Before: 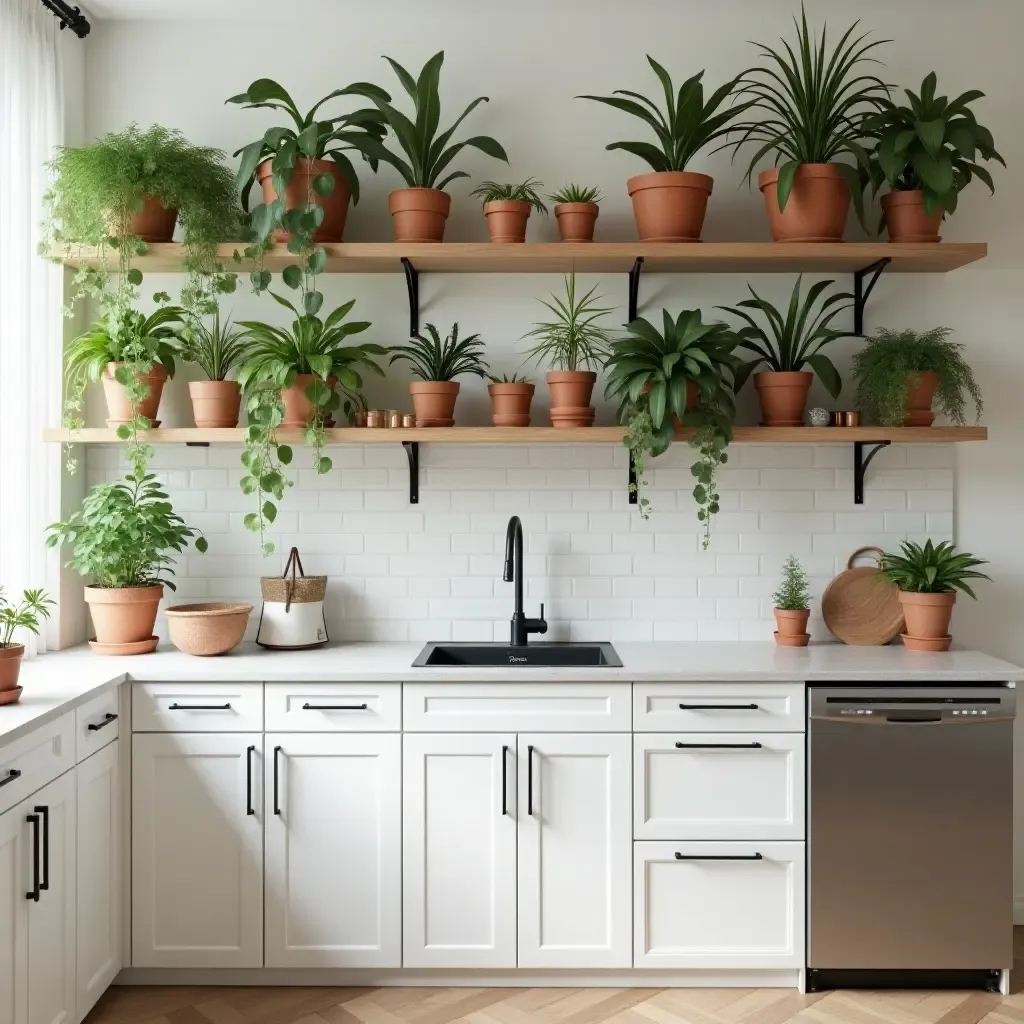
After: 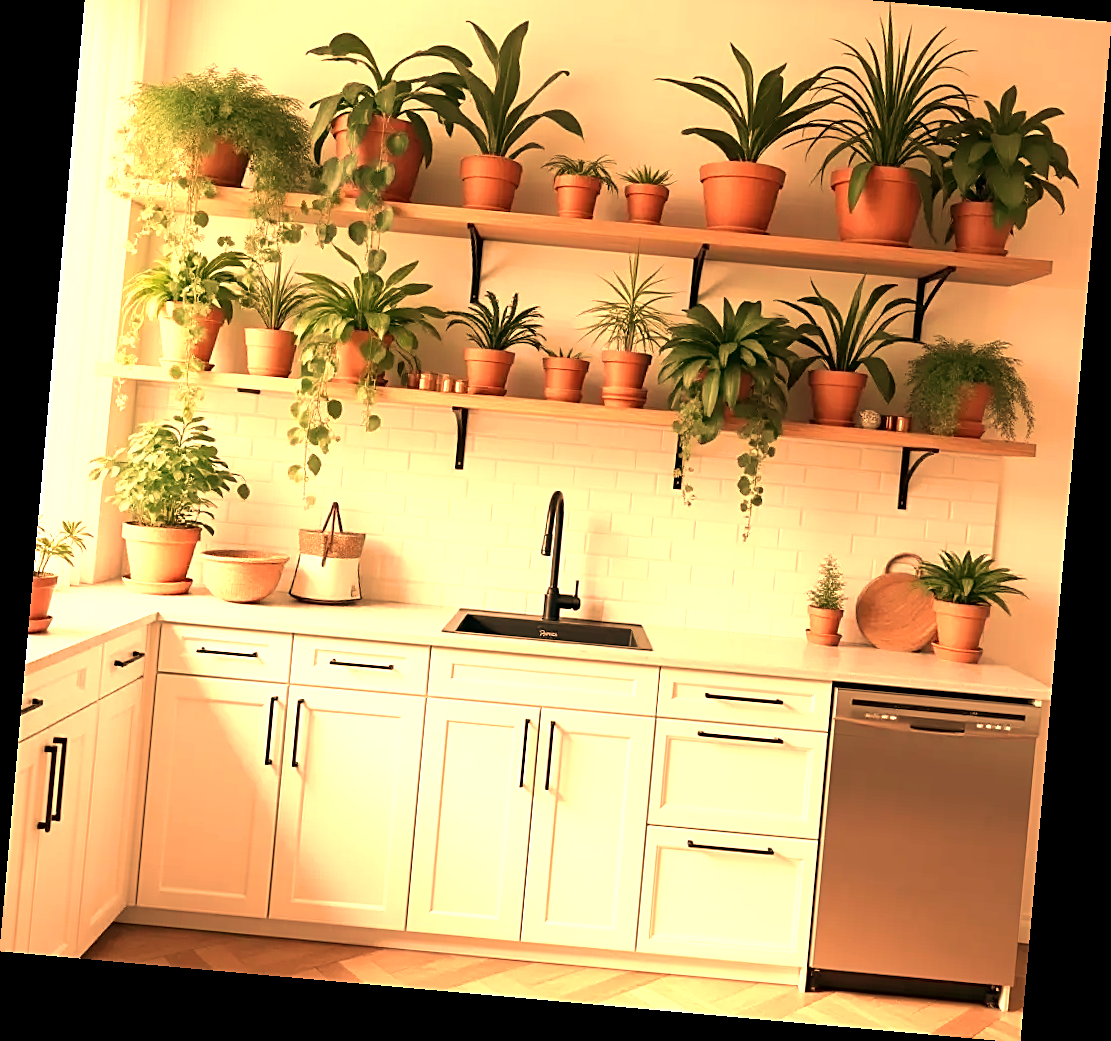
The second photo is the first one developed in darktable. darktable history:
crop and rotate: top 6.25%
contrast brightness saturation: saturation -0.04
rotate and perspective: rotation 5.12°, automatic cropping off
white balance: red 1.467, blue 0.684
velvia: strength 45%
exposure: exposure 0.566 EV, compensate highlight preservation false
sharpen: on, module defaults
